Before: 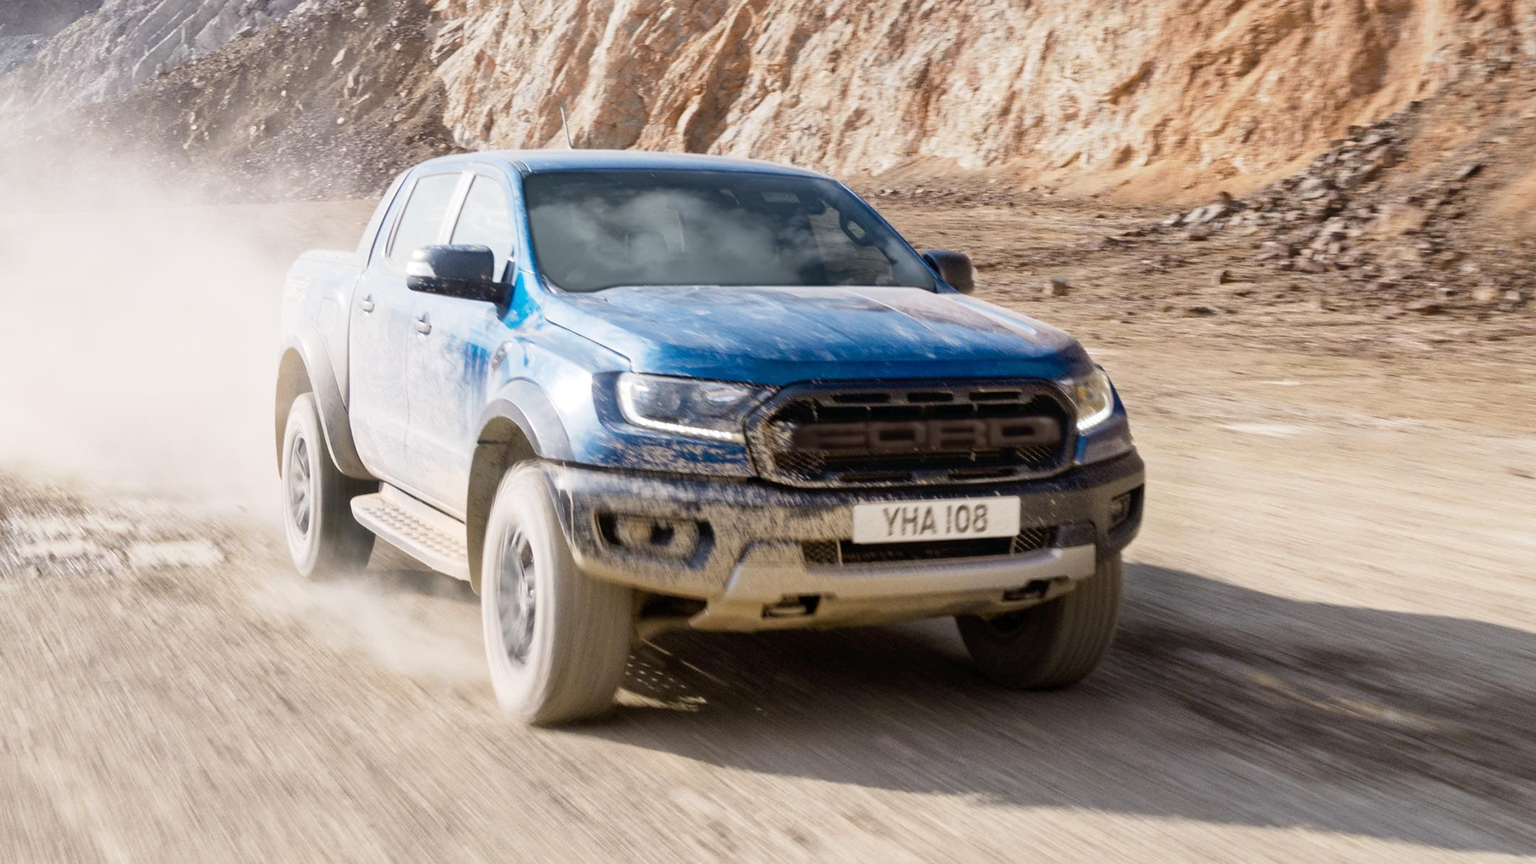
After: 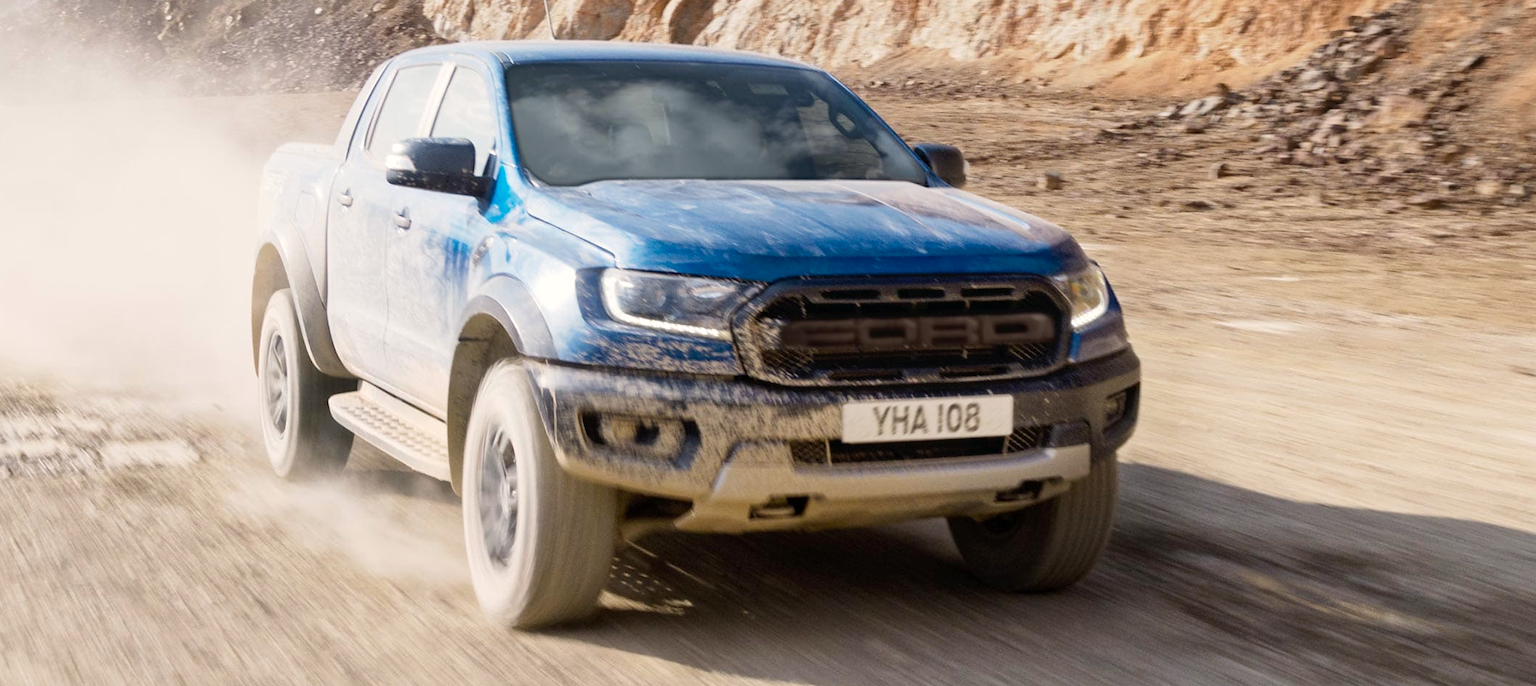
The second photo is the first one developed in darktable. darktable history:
color correction: highlights a* 0.824, highlights b* 2.82, saturation 1.08
crop and rotate: left 1.929%, top 12.792%, right 0.236%, bottom 9.399%
